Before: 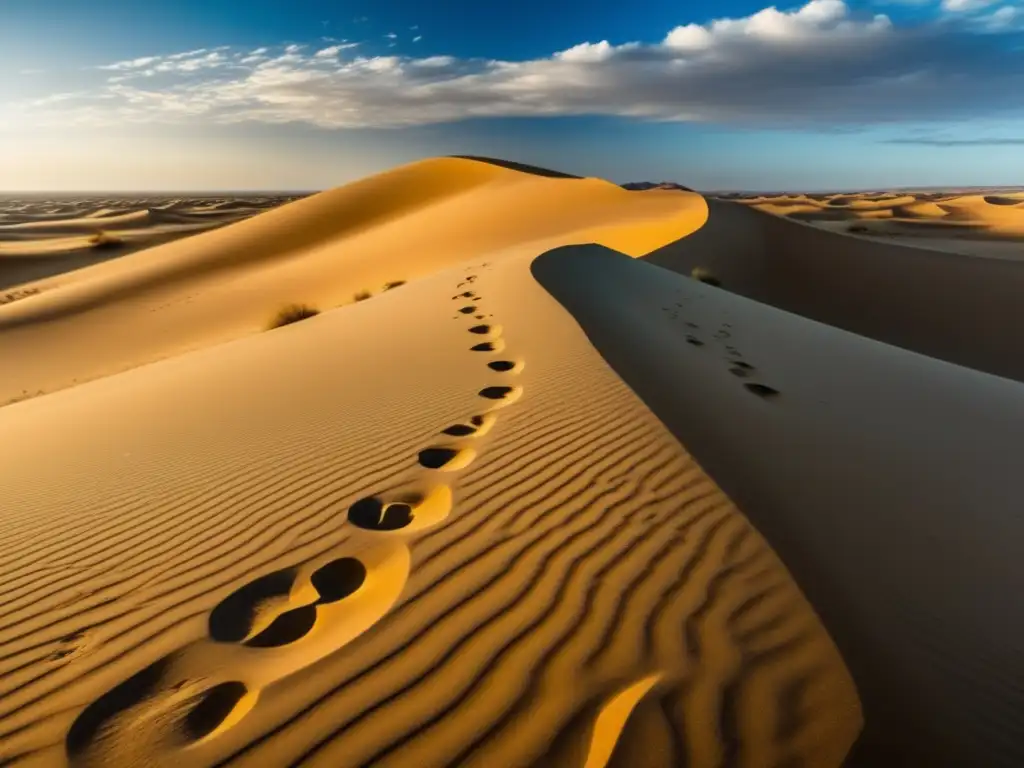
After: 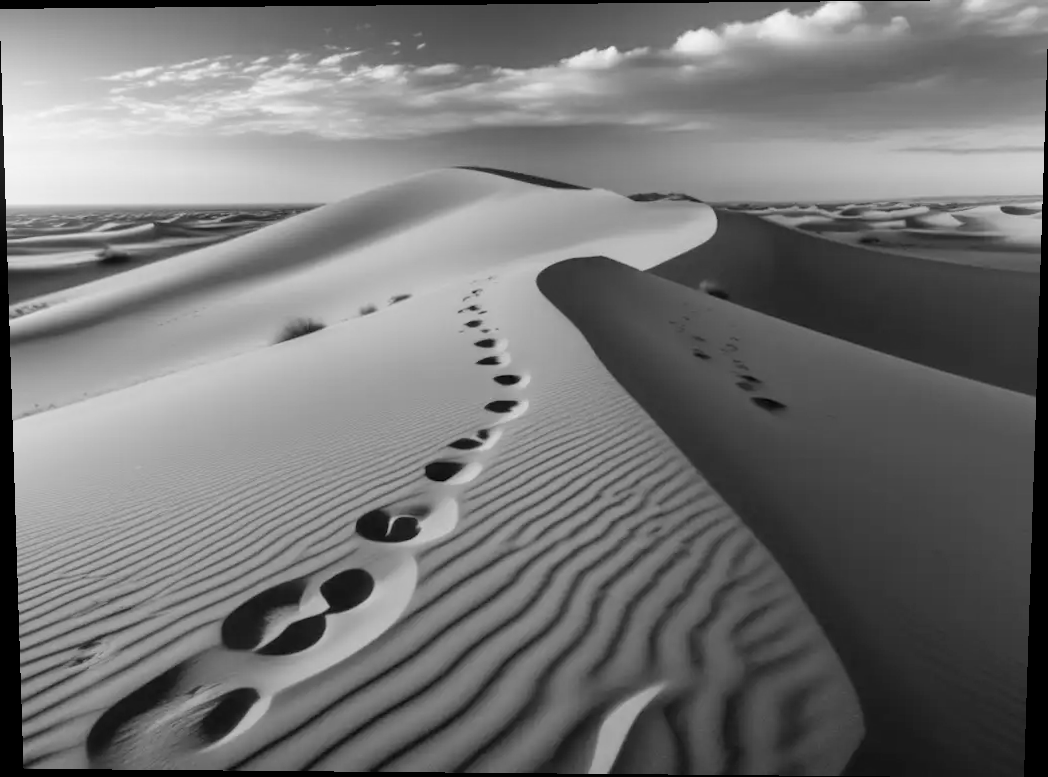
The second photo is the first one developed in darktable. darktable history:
contrast brightness saturation: brightness 0.09, saturation 0.19
rotate and perspective: lens shift (vertical) 0.048, lens shift (horizontal) -0.024, automatic cropping off
bloom: size 9%, threshold 100%, strength 7%
monochrome: on, module defaults
